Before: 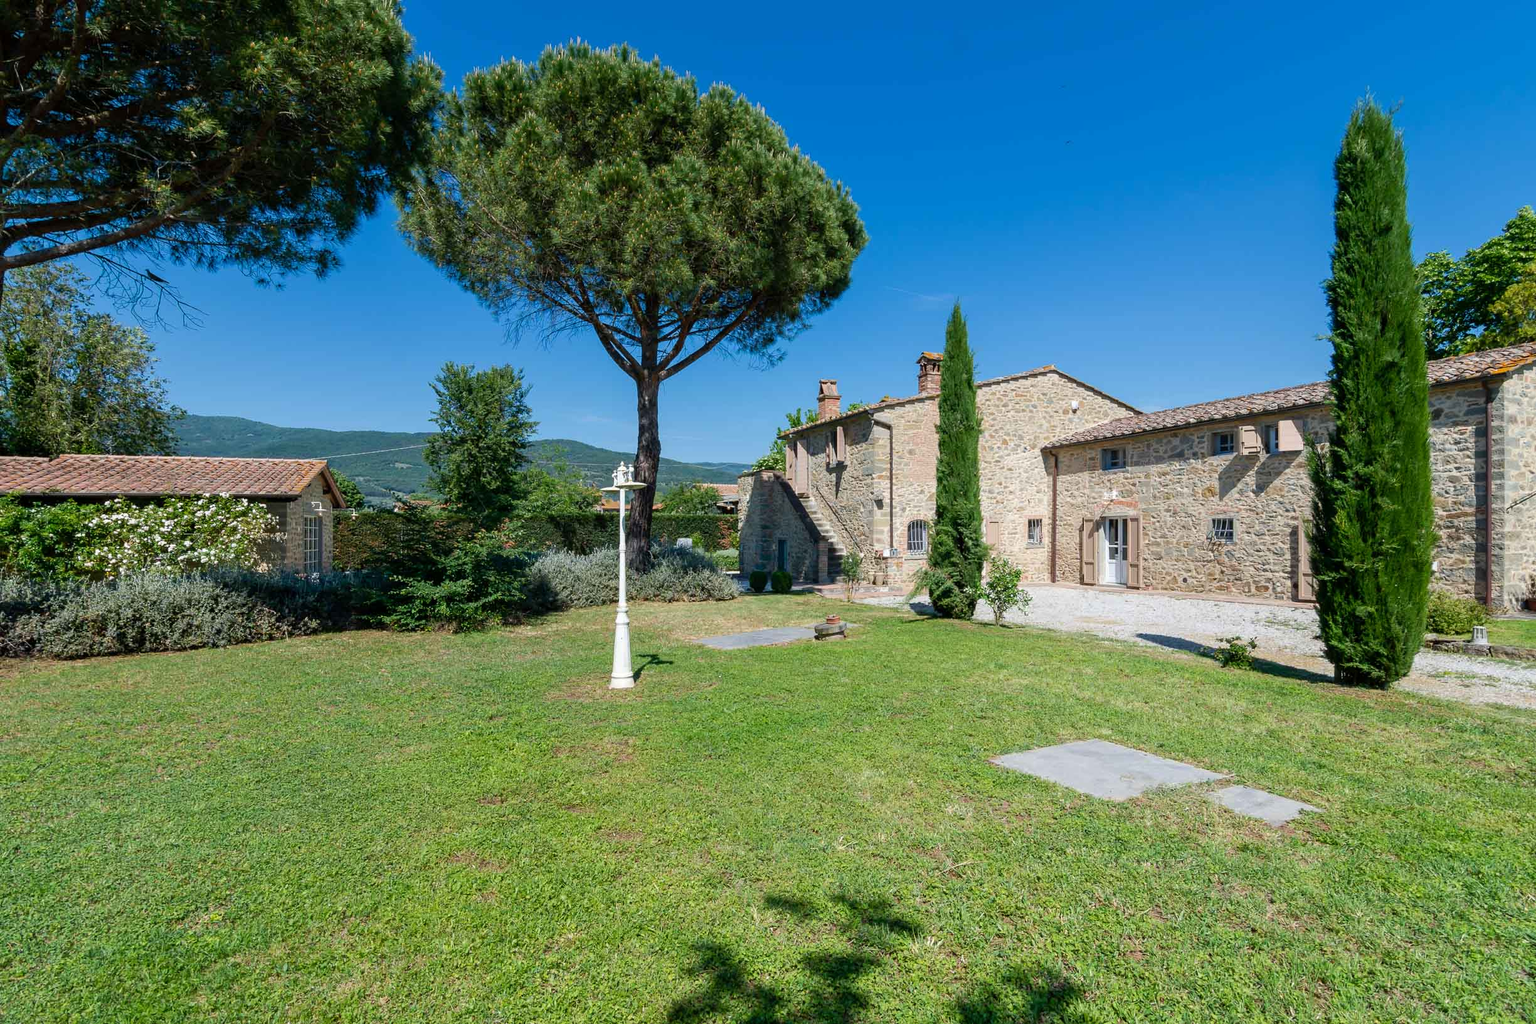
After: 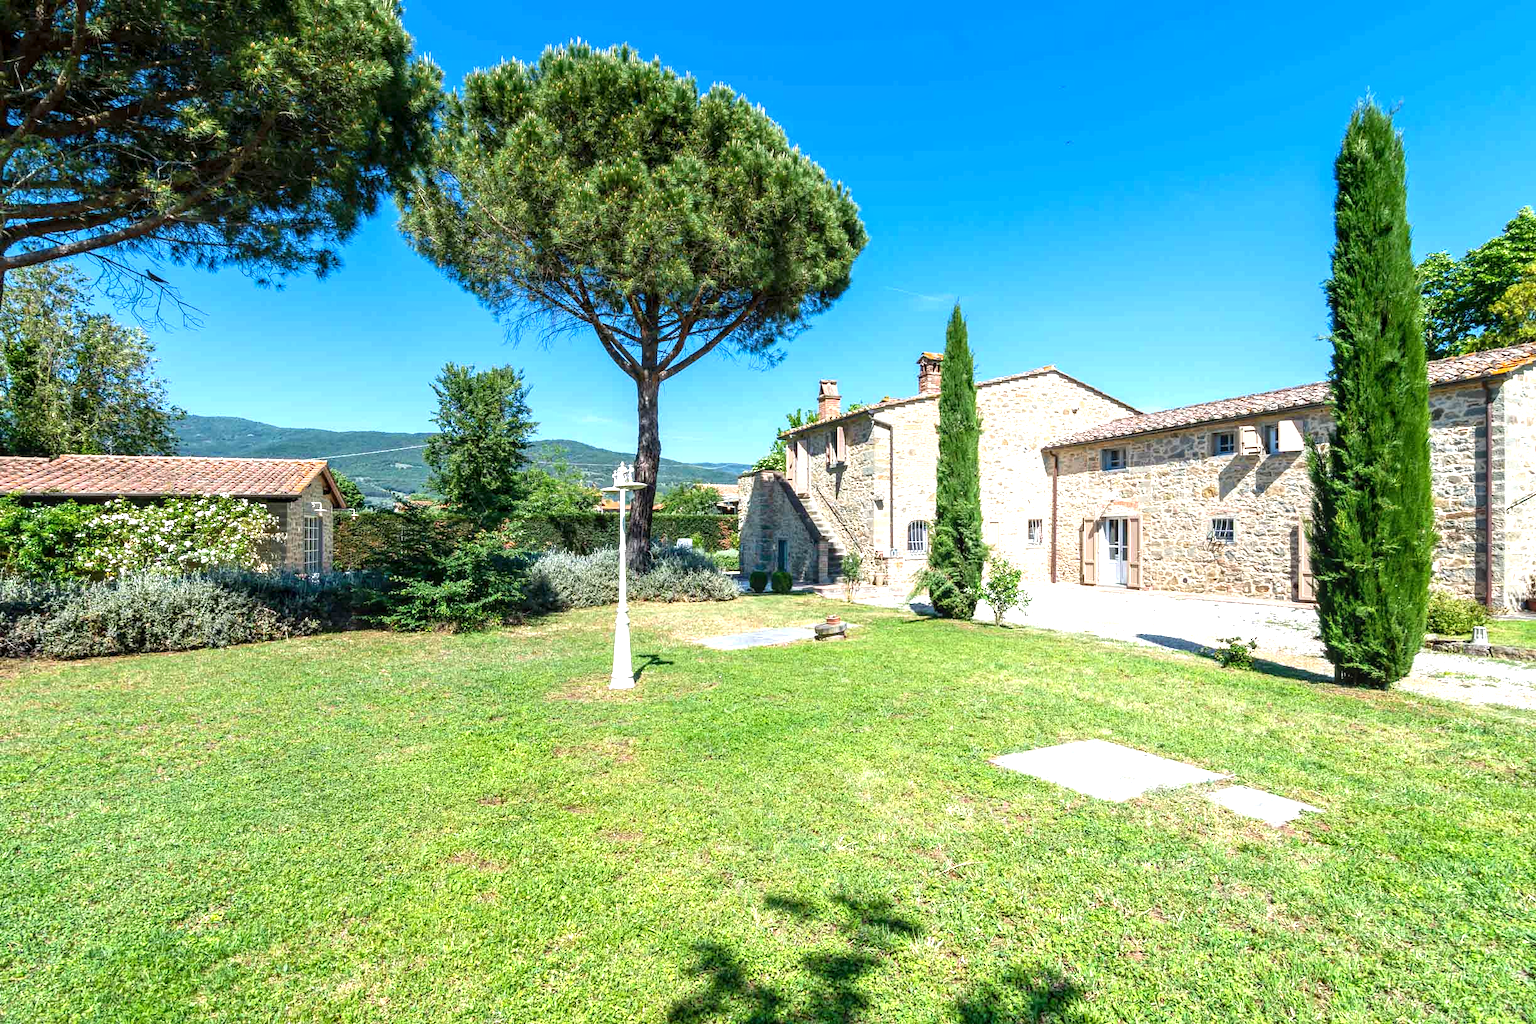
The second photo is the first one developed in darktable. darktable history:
exposure: black level correction 0, exposure 1.105 EV, compensate exposure bias true, compensate highlight preservation false
local contrast: on, module defaults
